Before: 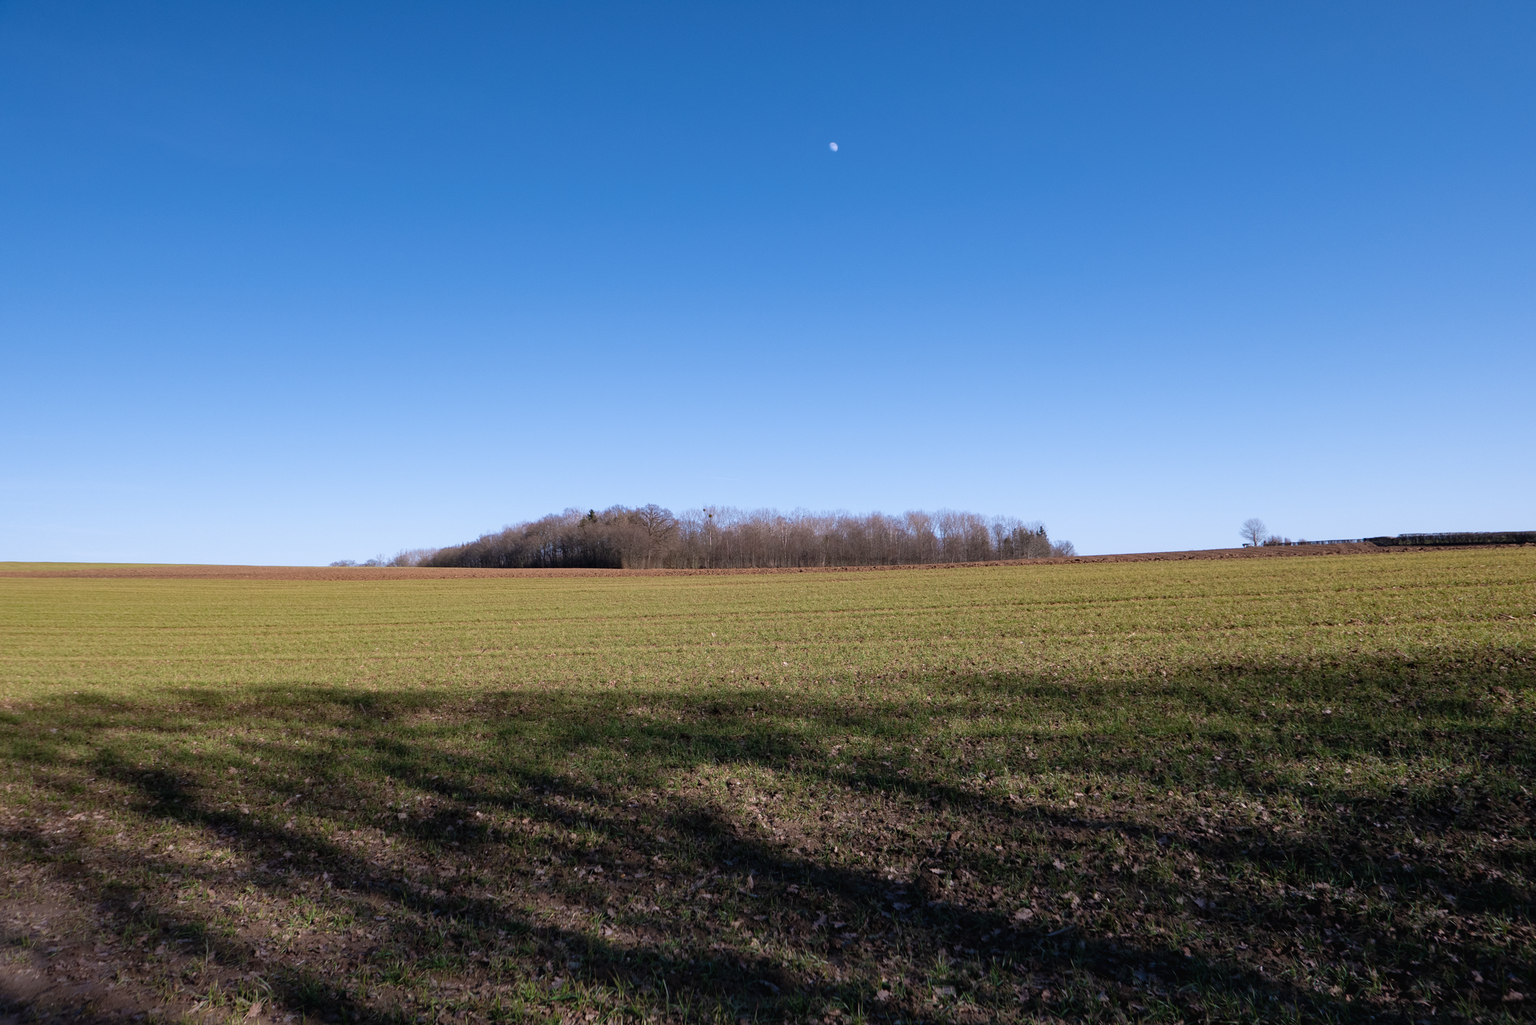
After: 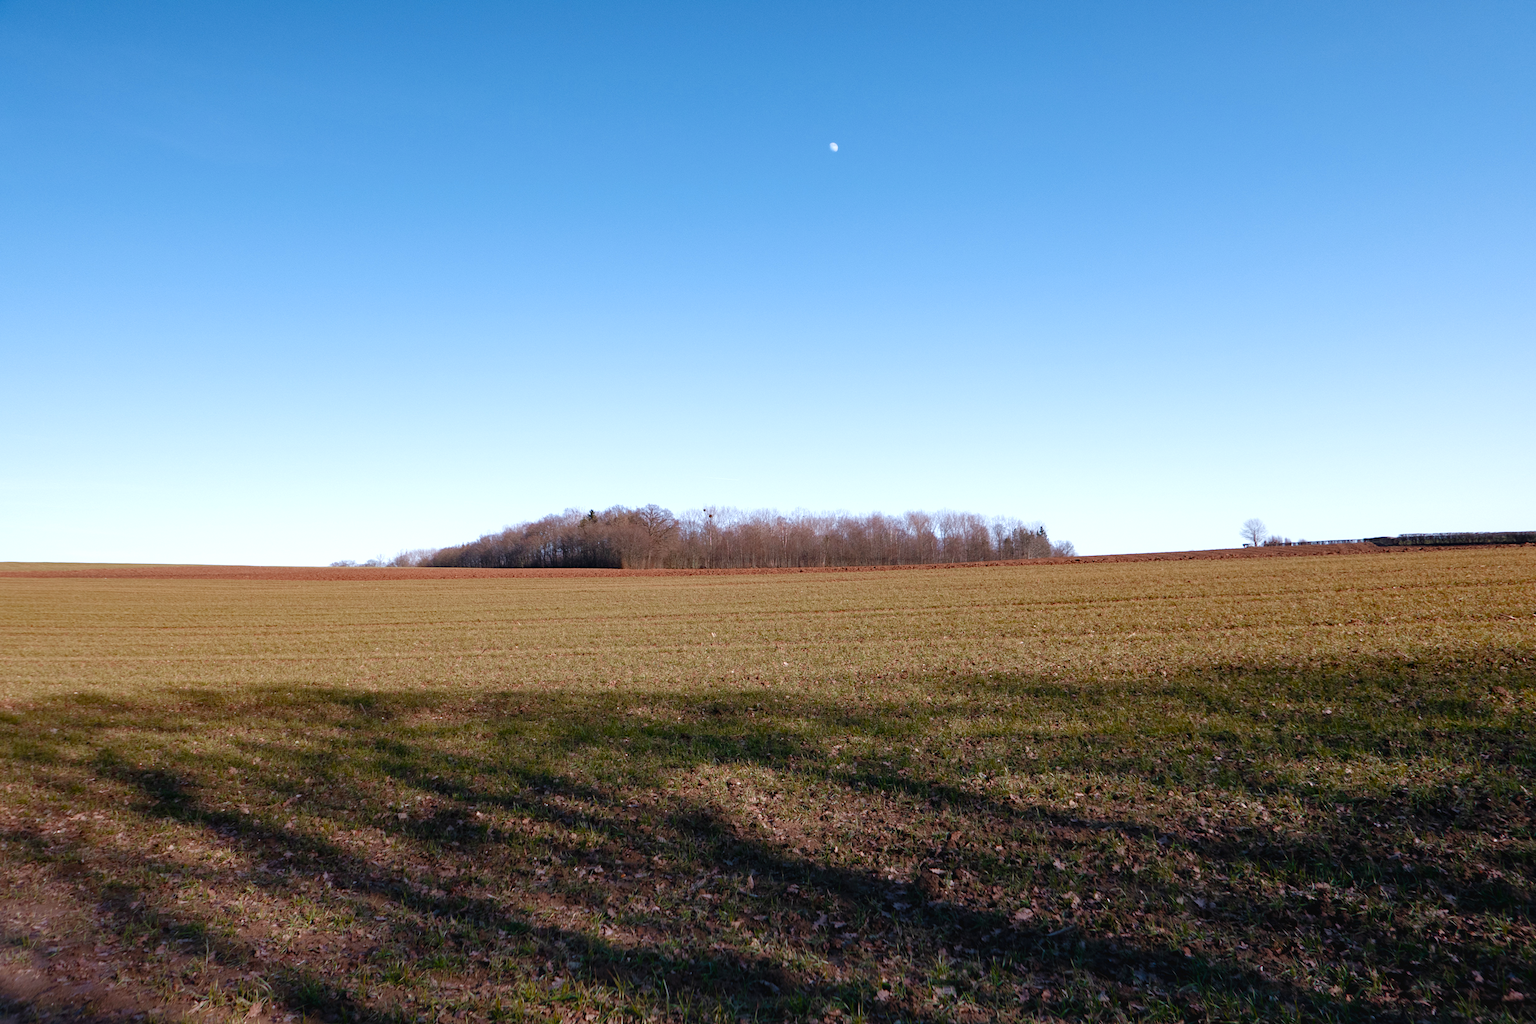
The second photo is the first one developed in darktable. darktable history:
color zones: curves: ch0 [(0, 0.299) (0.25, 0.383) (0.456, 0.352) (0.736, 0.571)]; ch1 [(0, 0.63) (0.151, 0.568) (0.254, 0.416) (0.47, 0.558) (0.732, 0.37) (0.909, 0.492)]; ch2 [(0.004, 0.604) (0.158, 0.443) (0.257, 0.403) (0.761, 0.468)]
color balance rgb: perceptual saturation grading › global saturation 20%, perceptual saturation grading › highlights -50%, perceptual saturation grading › shadows 30%, perceptual brilliance grading › global brilliance 10%, perceptual brilliance grading › shadows 15%
